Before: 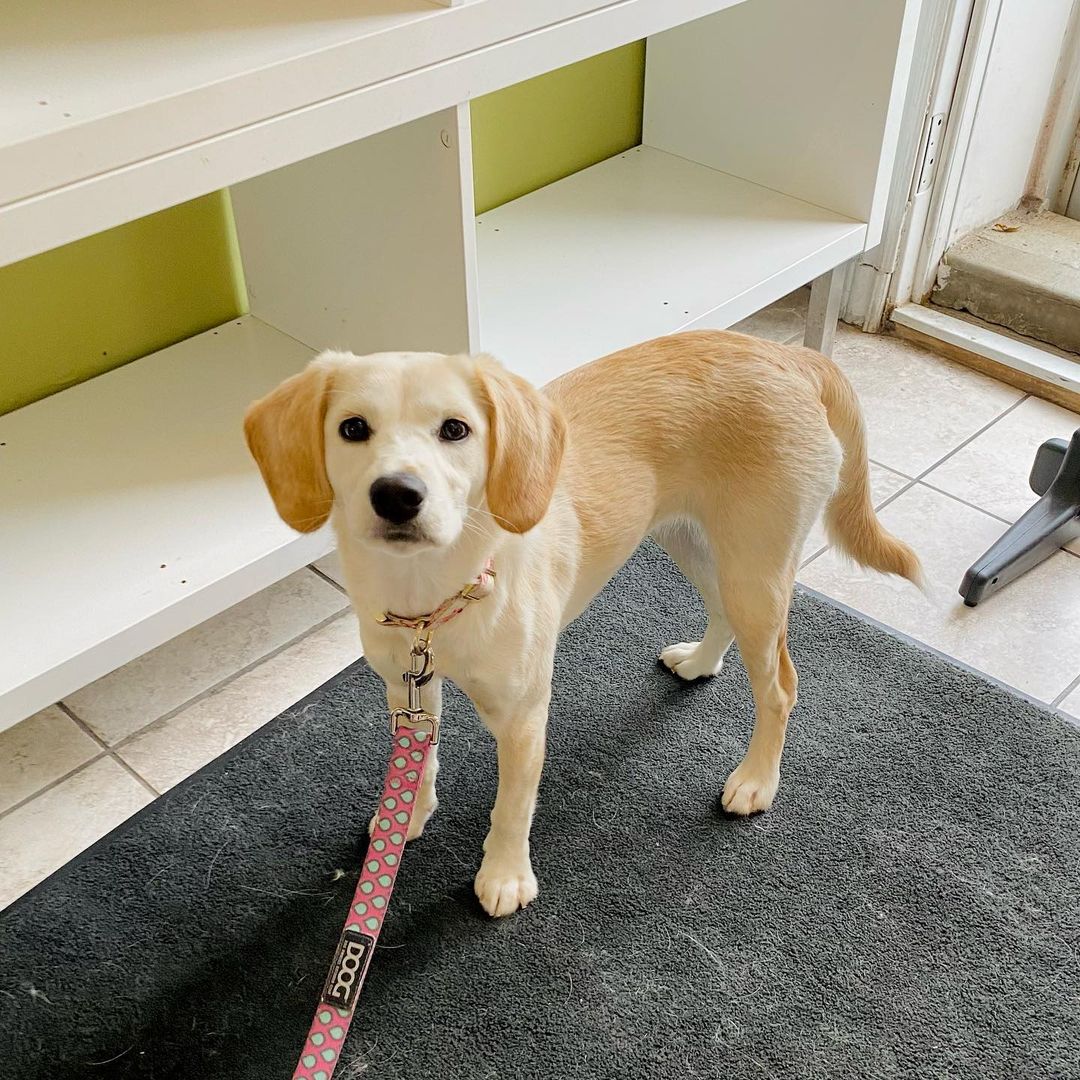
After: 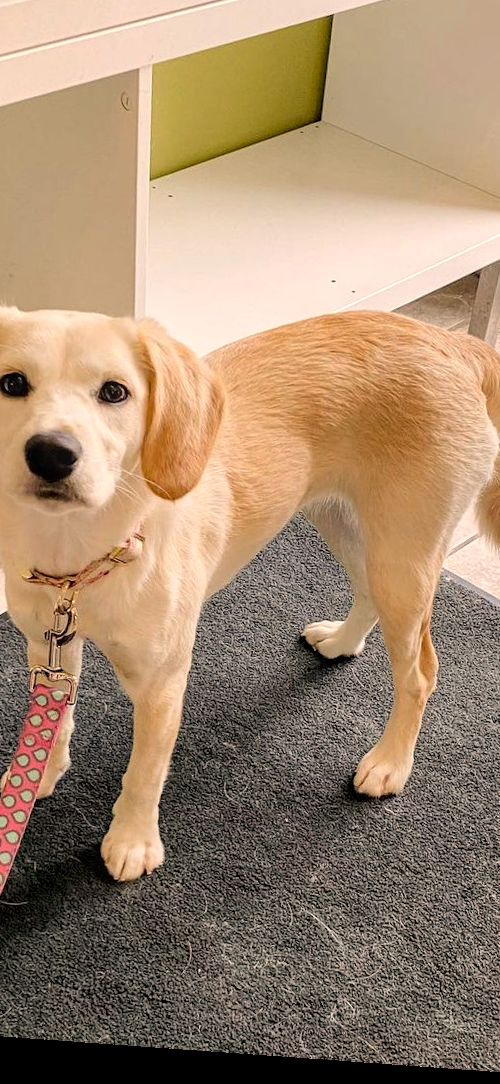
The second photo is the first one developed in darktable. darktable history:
rotate and perspective: rotation 4.1°, automatic cropping off
white balance: red 1.127, blue 0.943
local contrast: on, module defaults
crop: left 33.452%, top 6.025%, right 23.155%
color zones: curves: ch0 [(0, 0.497) (0.143, 0.5) (0.286, 0.5) (0.429, 0.483) (0.571, 0.116) (0.714, -0.006) (0.857, 0.28) (1, 0.497)]
